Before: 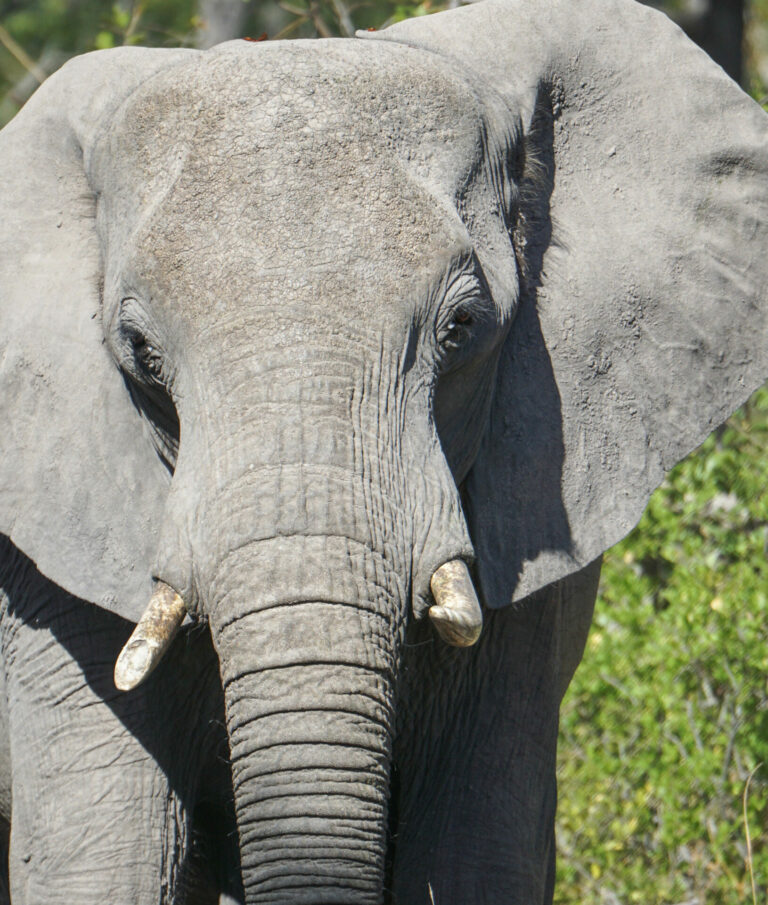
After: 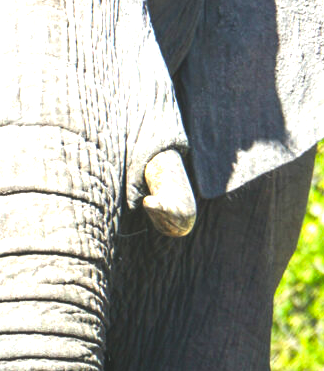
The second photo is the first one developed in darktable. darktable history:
crop: left 37.244%, top 45.351%, right 20.486%, bottom 13.591%
color correction: highlights a* -0.237, highlights b* -0.107
color balance rgb: global offset › luminance 1.968%, linear chroma grading › shadows 10.679%, linear chroma grading › highlights 10.464%, linear chroma grading › global chroma 15.283%, linear chroma grading › mid-tones 14.683%, perceptual saturation grading › global saturation 0.818%, perceptual brilliance grading › highlights 12.824%, perceptual brilliance grading › mid-tones 7.678%, perceptual brilliance grading › shadows -17.362%
exposure: black level correction 0, exposure 1 EV, compensate highlight preservation false
tone equalizer: edges refinement/feathering 500, mask exposure compensation -1.57 EV, preserve details no
